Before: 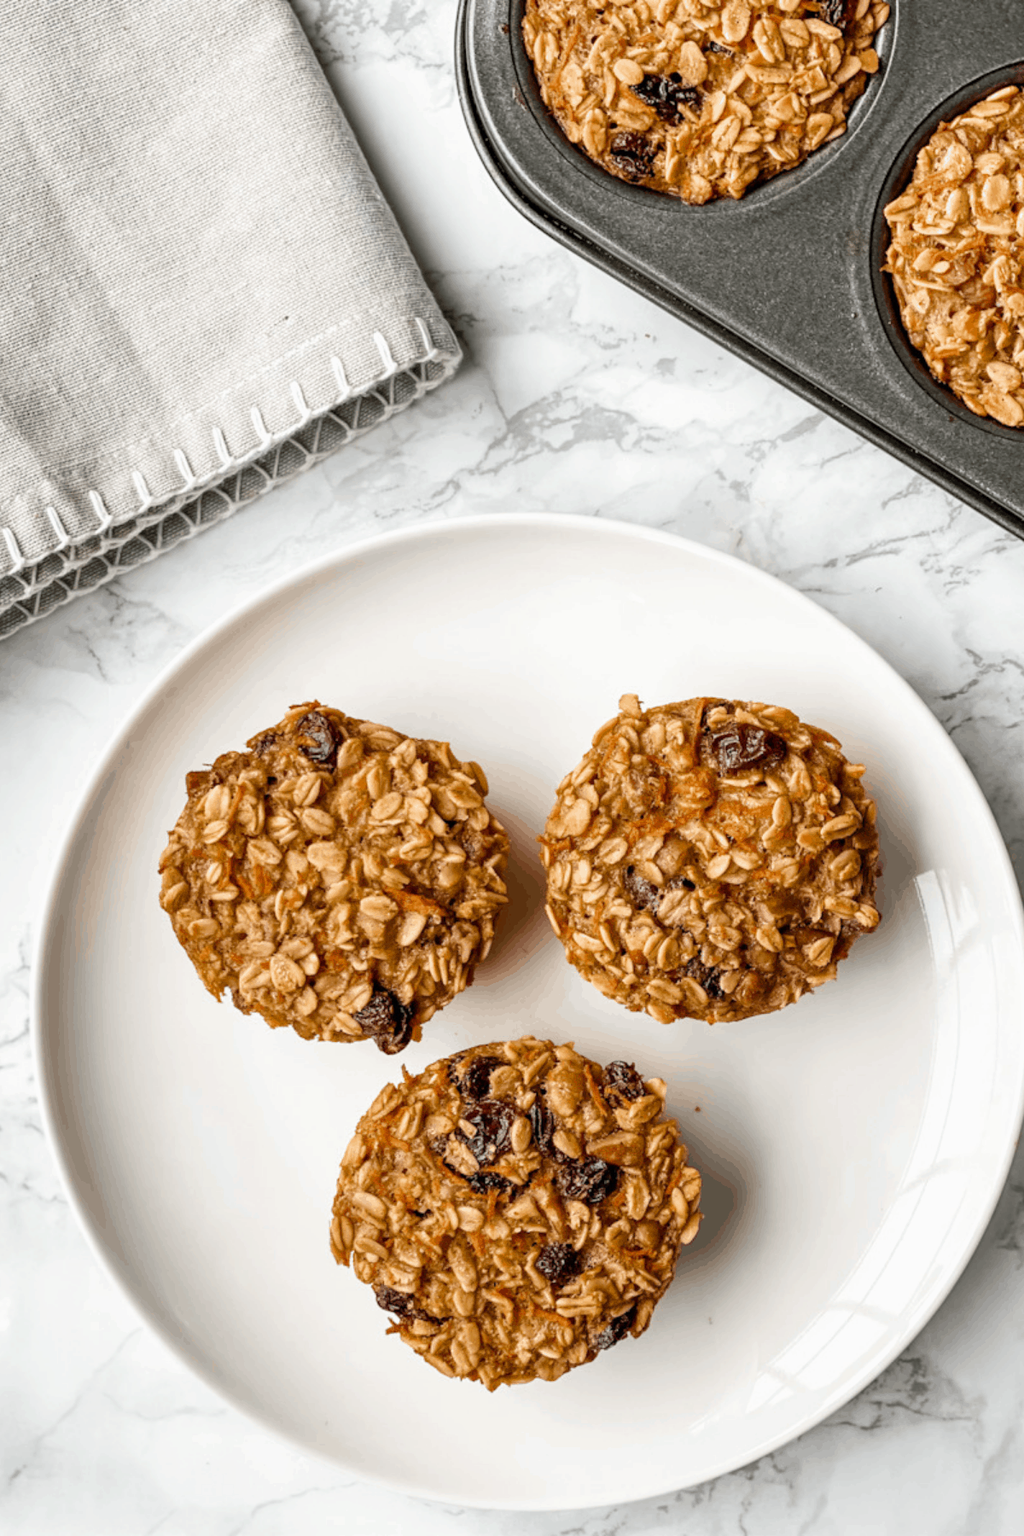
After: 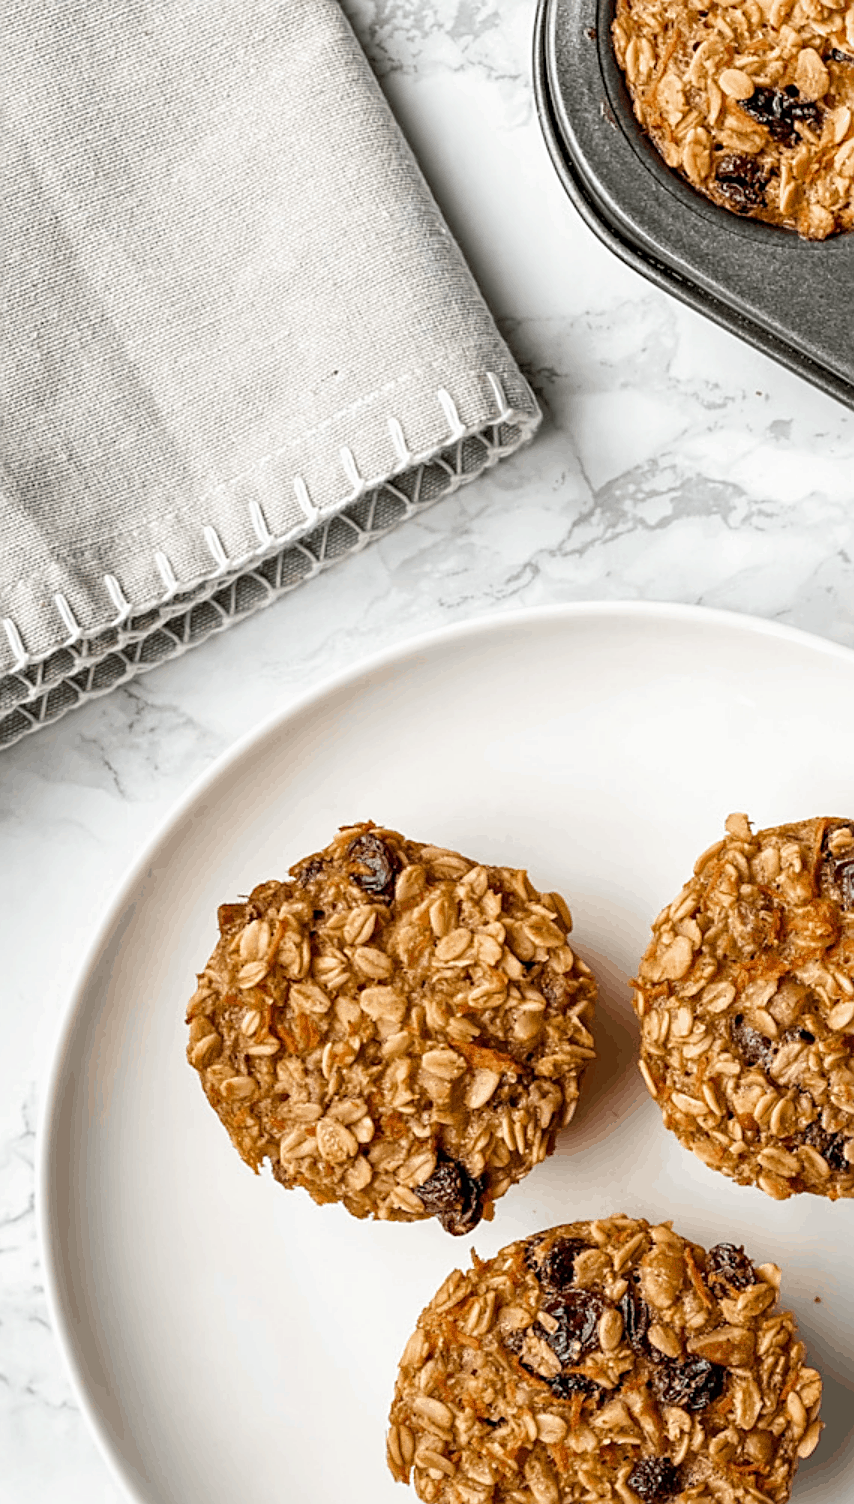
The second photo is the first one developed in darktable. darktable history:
crop: right 28.776%, bottom 16.41%
sharpen: on, module defaults
